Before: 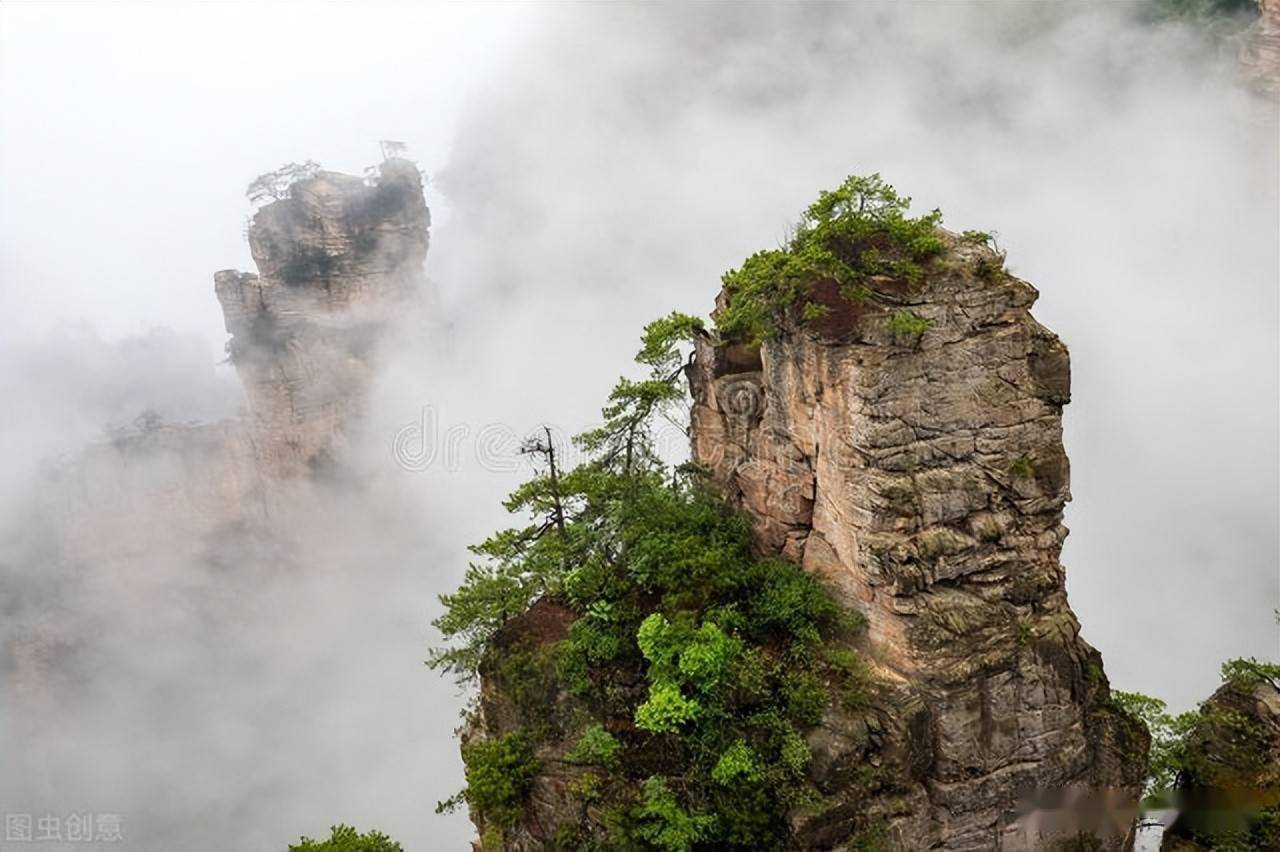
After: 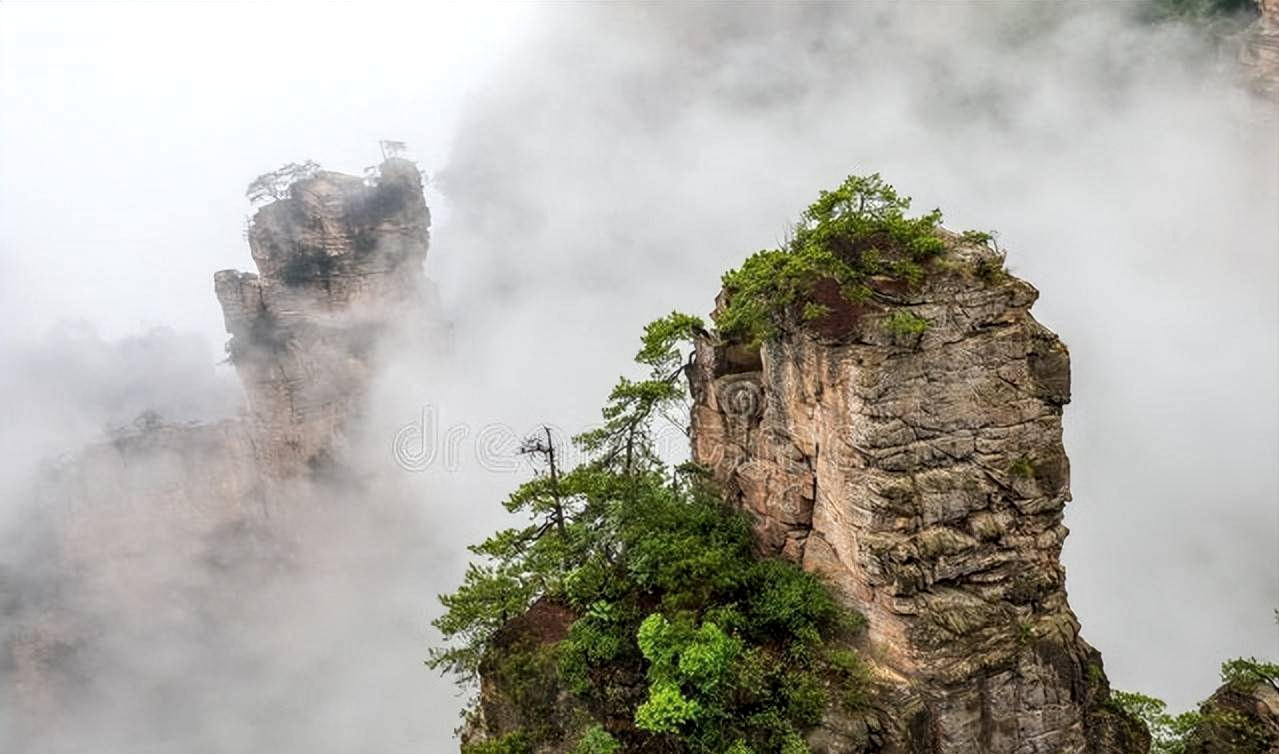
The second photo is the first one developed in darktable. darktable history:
crop and rotate: top 0%, bottom 11.495%
local contrast: on, module defaults
